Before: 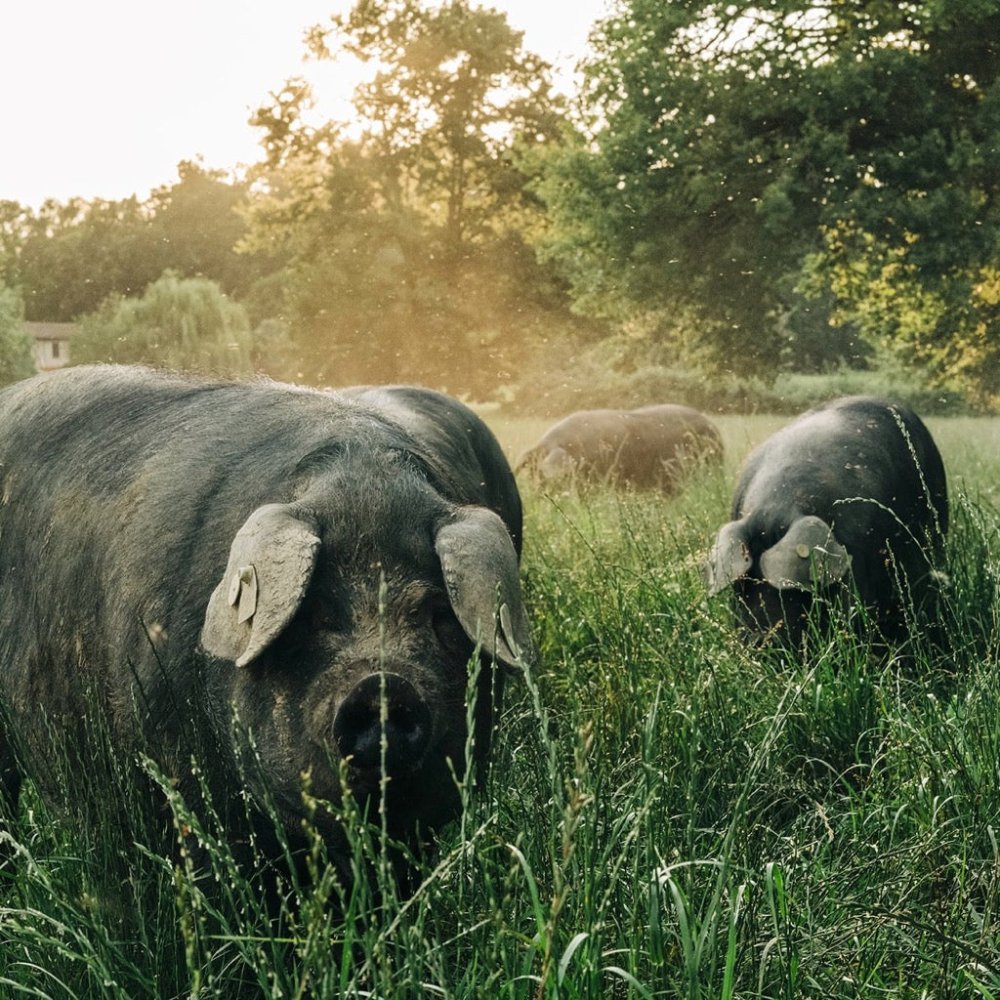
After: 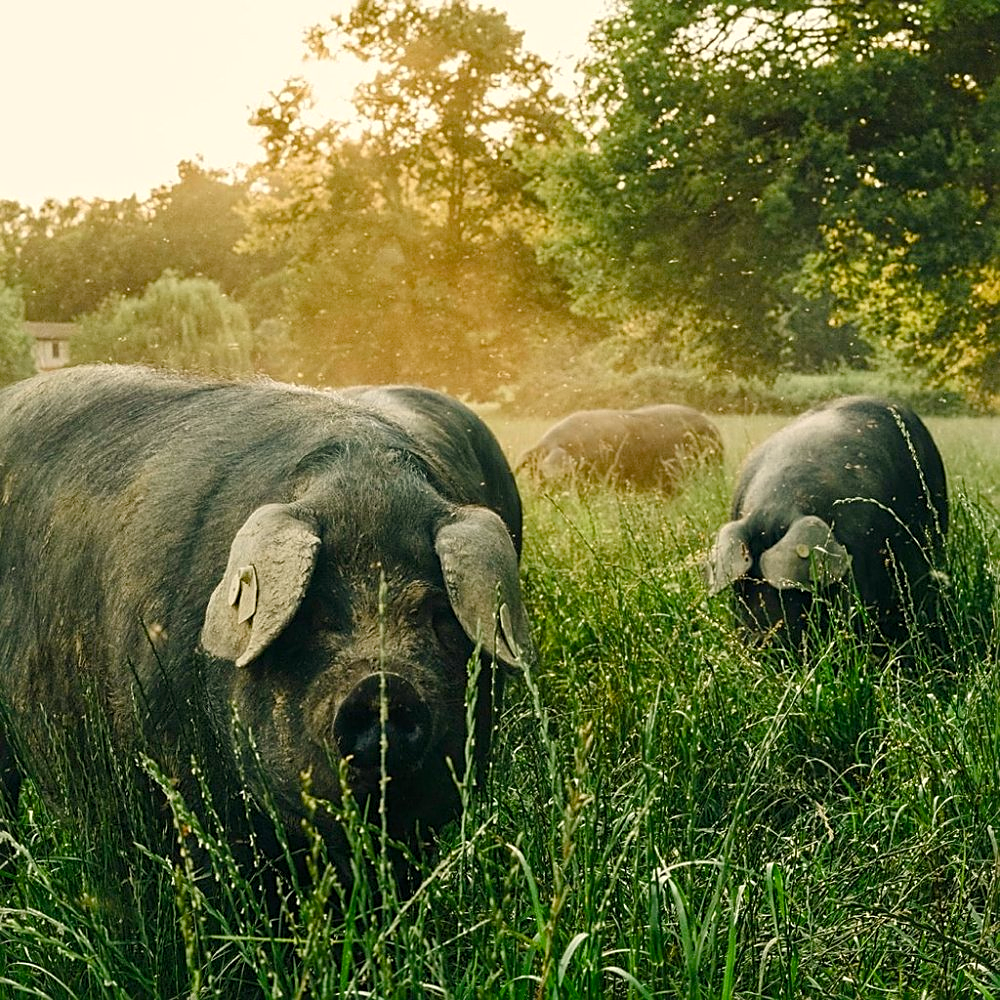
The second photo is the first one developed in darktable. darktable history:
color balance rgb: perceptual saturation grading › global saturation 35%, perceptual saturation grading › highlights -30%, perceptual saturation grading › shadows 35%, perceptual brilliance grading › global brilliance 3%, perceptual brilliance grading › highlights -3%, perceptual brilliance grading › shadows 3%
sharpen: on, module defaults
white balance: red 1.029, blue 0.92
